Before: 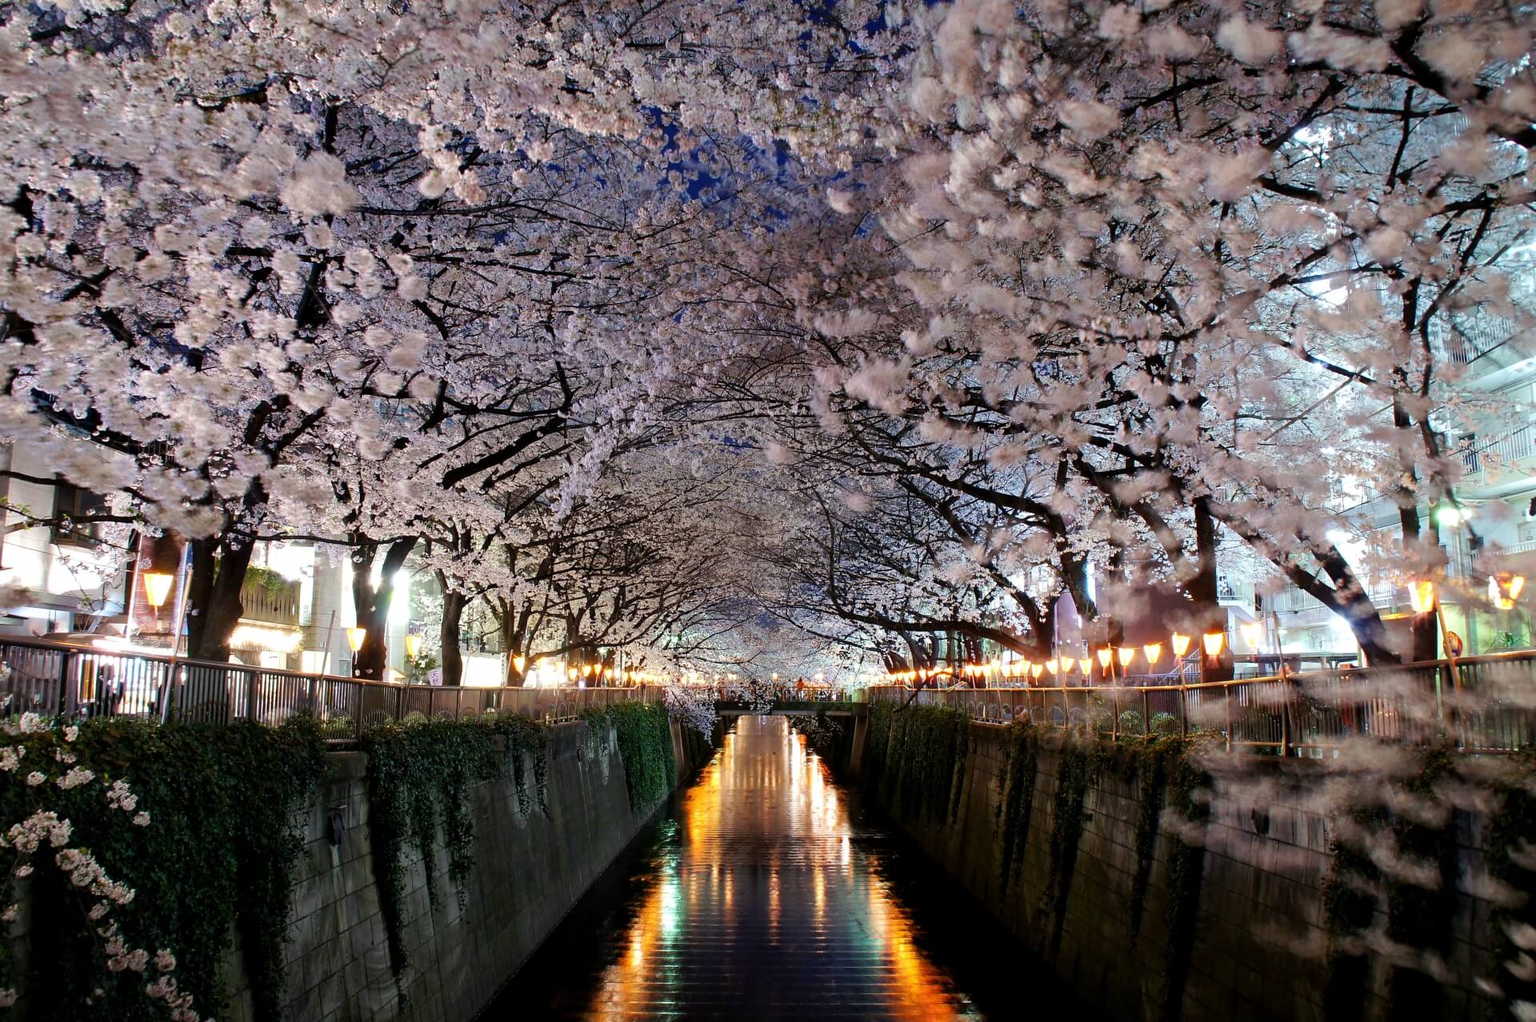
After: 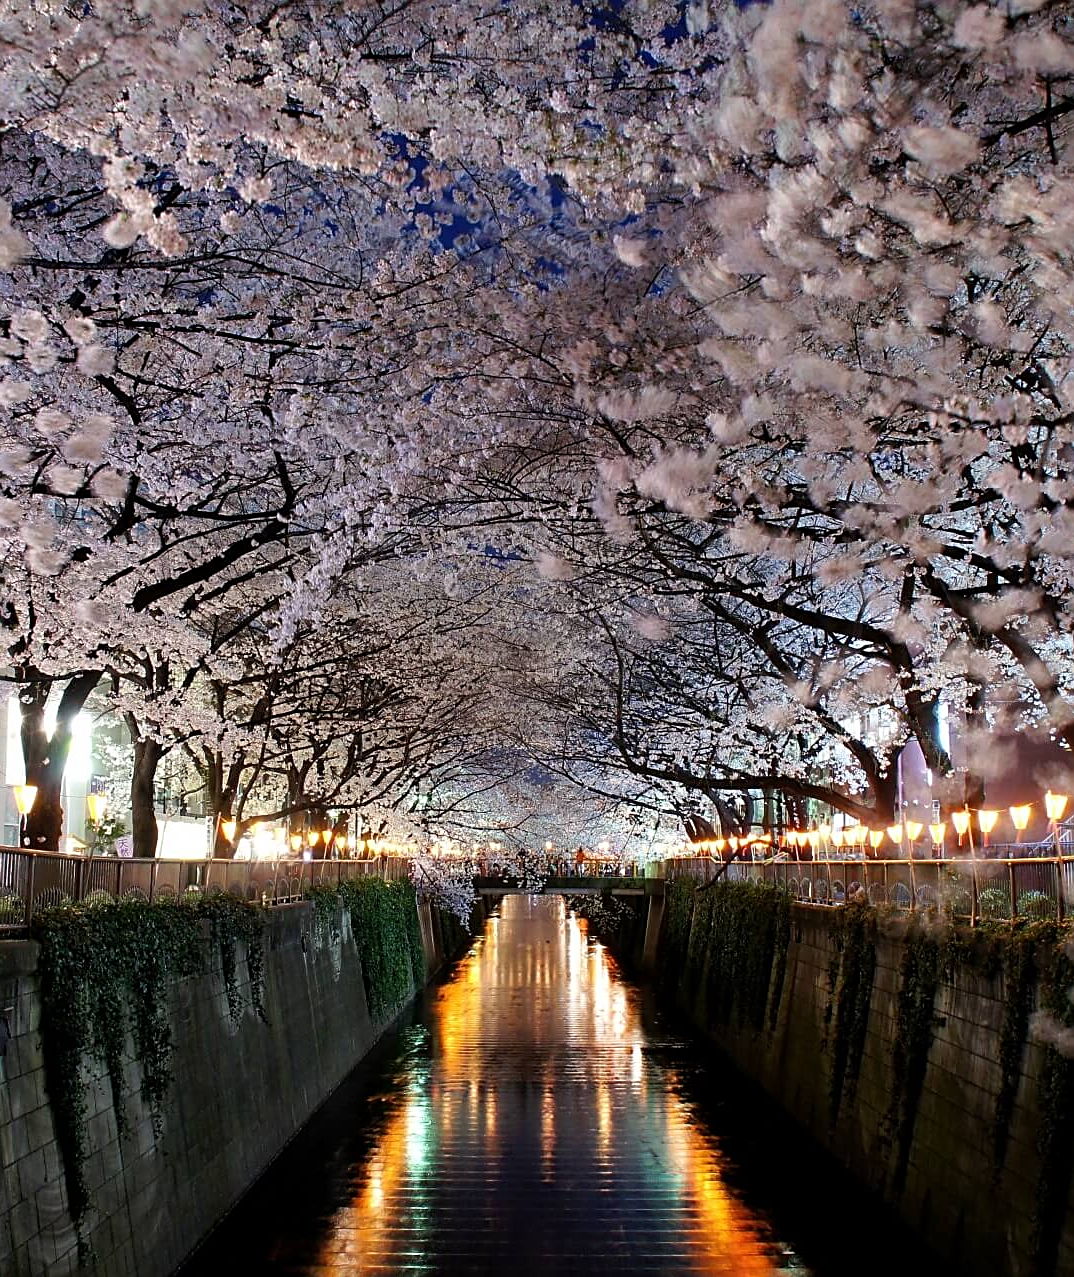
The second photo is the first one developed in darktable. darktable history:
sharpen: on, module defaults
crop: left 21.877%, right 22.168%, bottom 0.012%
